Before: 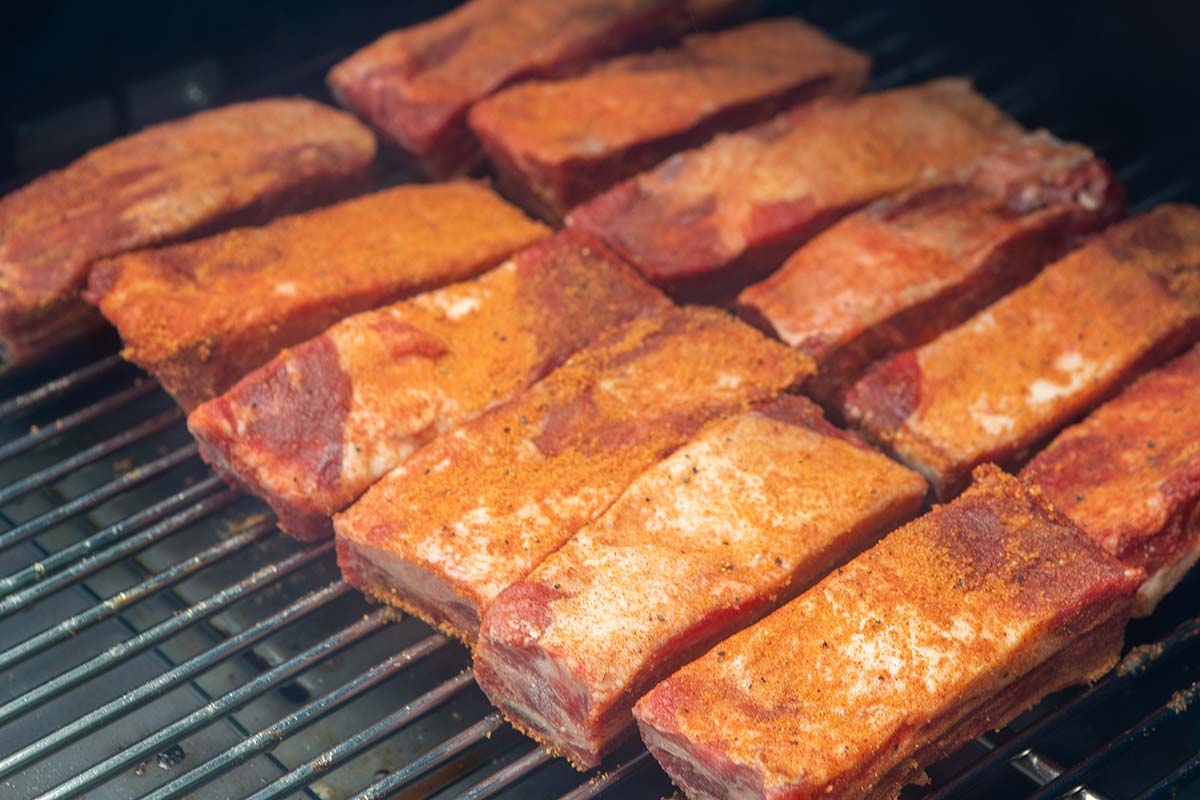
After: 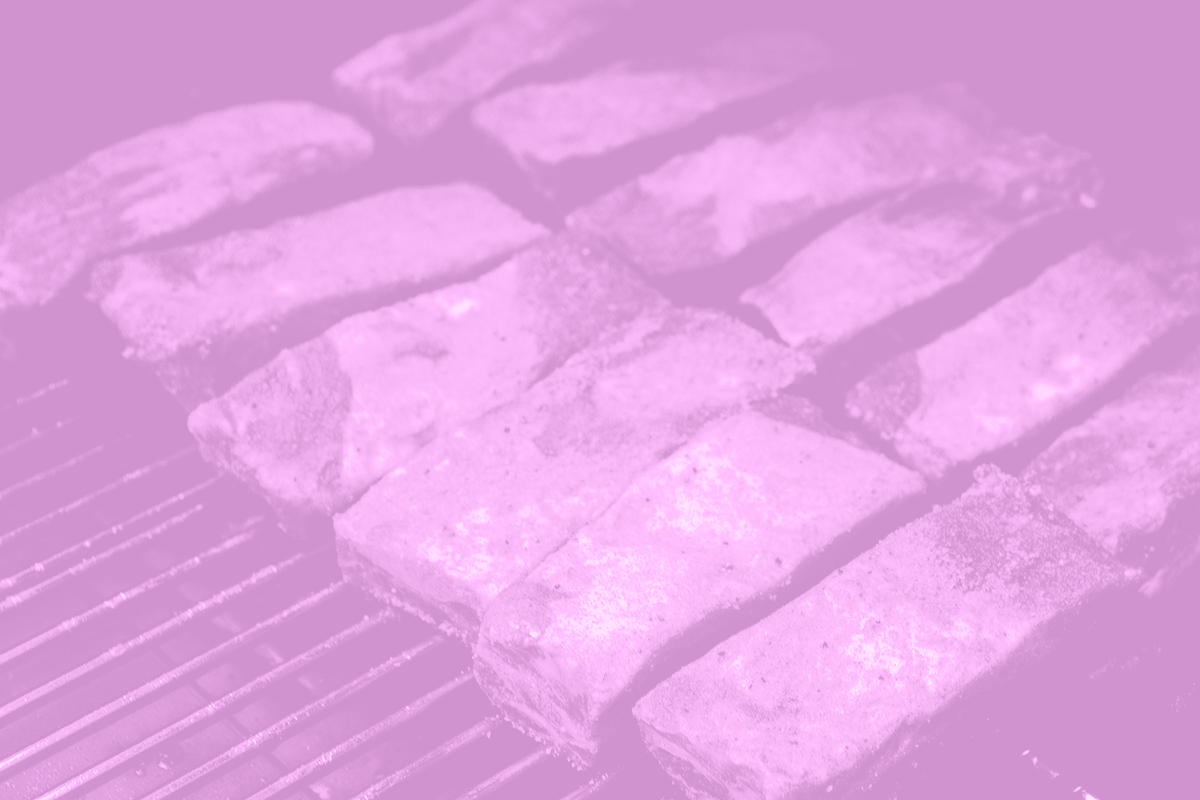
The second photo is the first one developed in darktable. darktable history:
levels: levels [0, 0.492, 0.984]
contrast brightness saturation: brightness -1, saturation 1
base curve: curves: ch0 [(0.065, 0.026) (0.236, 0.358) (0.53, 0.546) (0.777, 0.841) (0.924, 0.992)], preserve colors average RGB
colorize: hue 331.2°, saturation 75%, source mix 30.28%, lightness 70.52%, version 1
